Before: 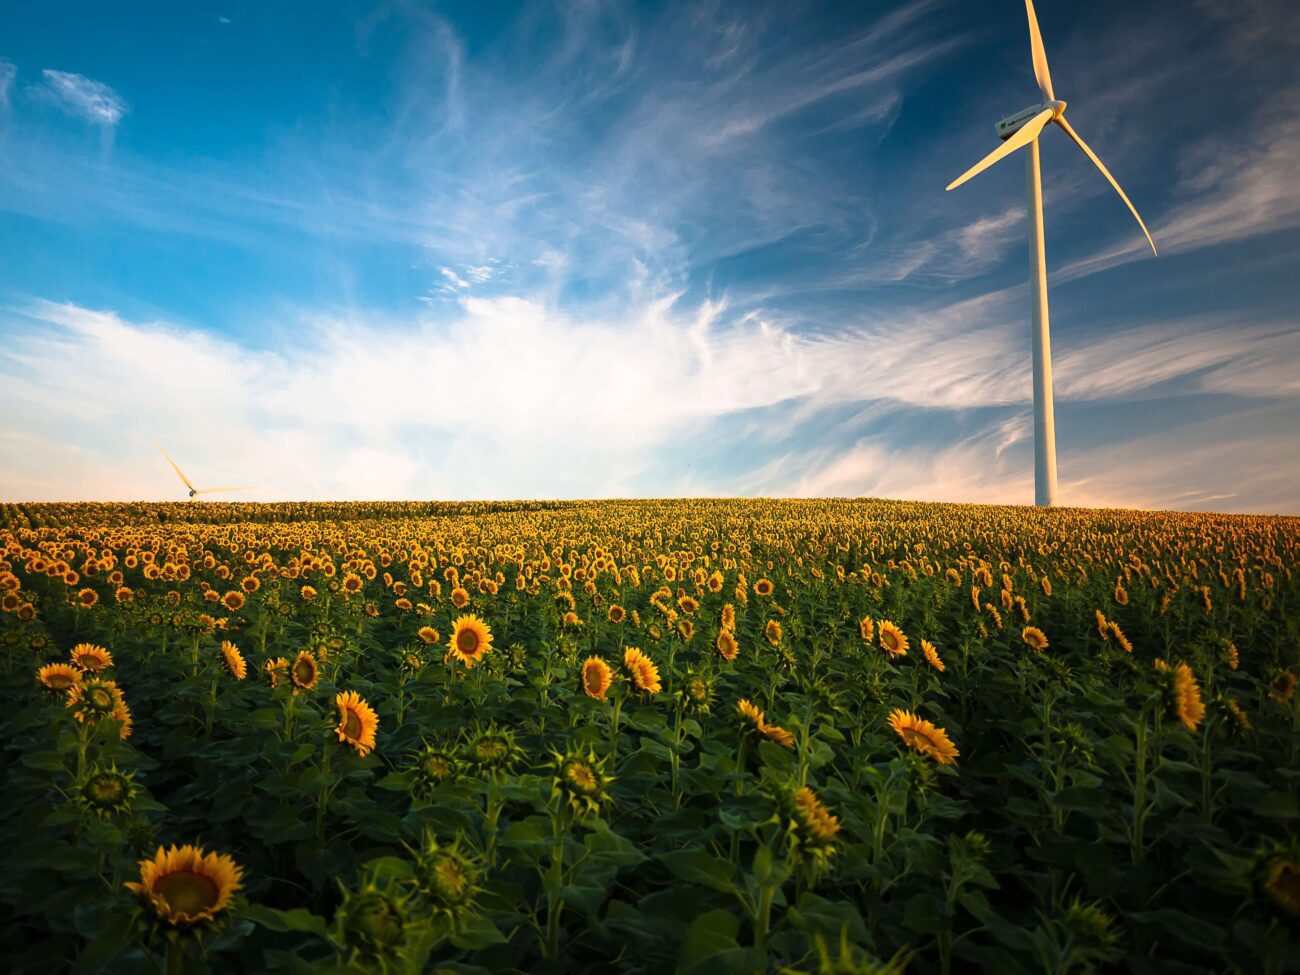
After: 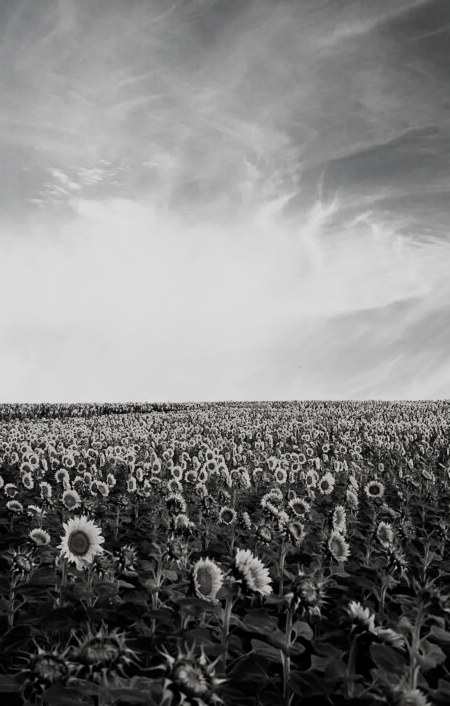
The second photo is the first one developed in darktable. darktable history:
crop and rotate: left 29.945%, top 10.162%, right 35.394%, bottom 17.405%
filmic rgb: black relative exposure -5.11 EV, white relative exposure 3.52 EV, hardness 3.18, contrast 1.194, highlights saturation mix -49.37%, preserve chrominance no, color science v5 (2021), contrast in shadows safe, contrast in highlights safe
